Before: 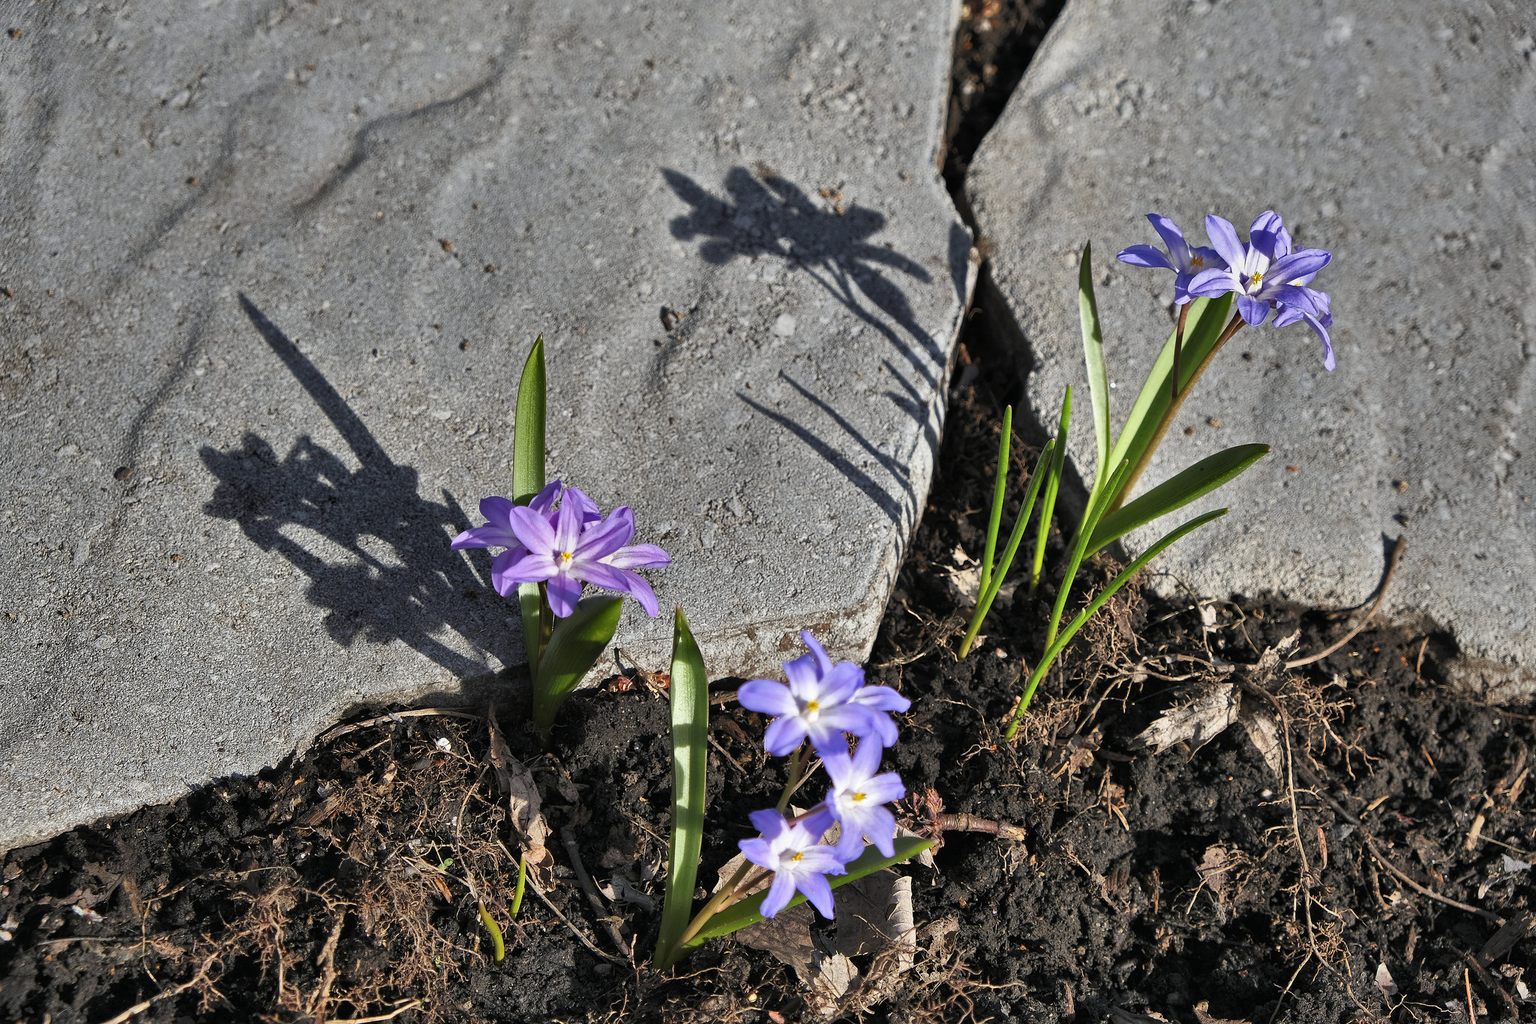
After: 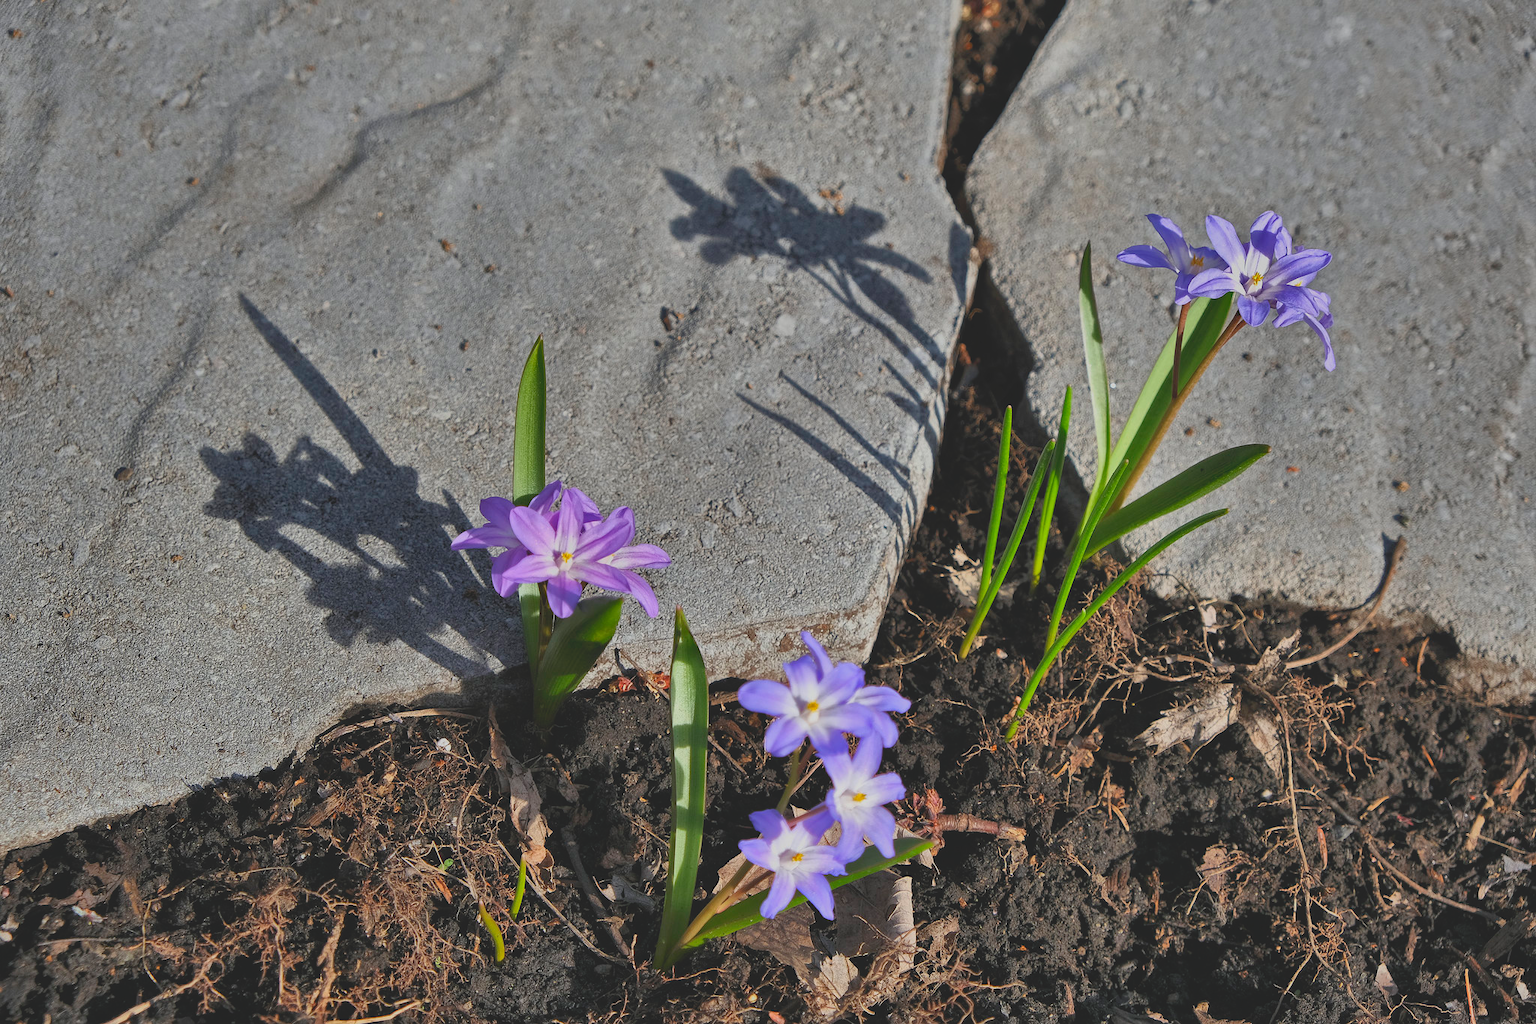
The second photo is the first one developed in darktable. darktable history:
contrast brightness saturation: contrast -0.287
